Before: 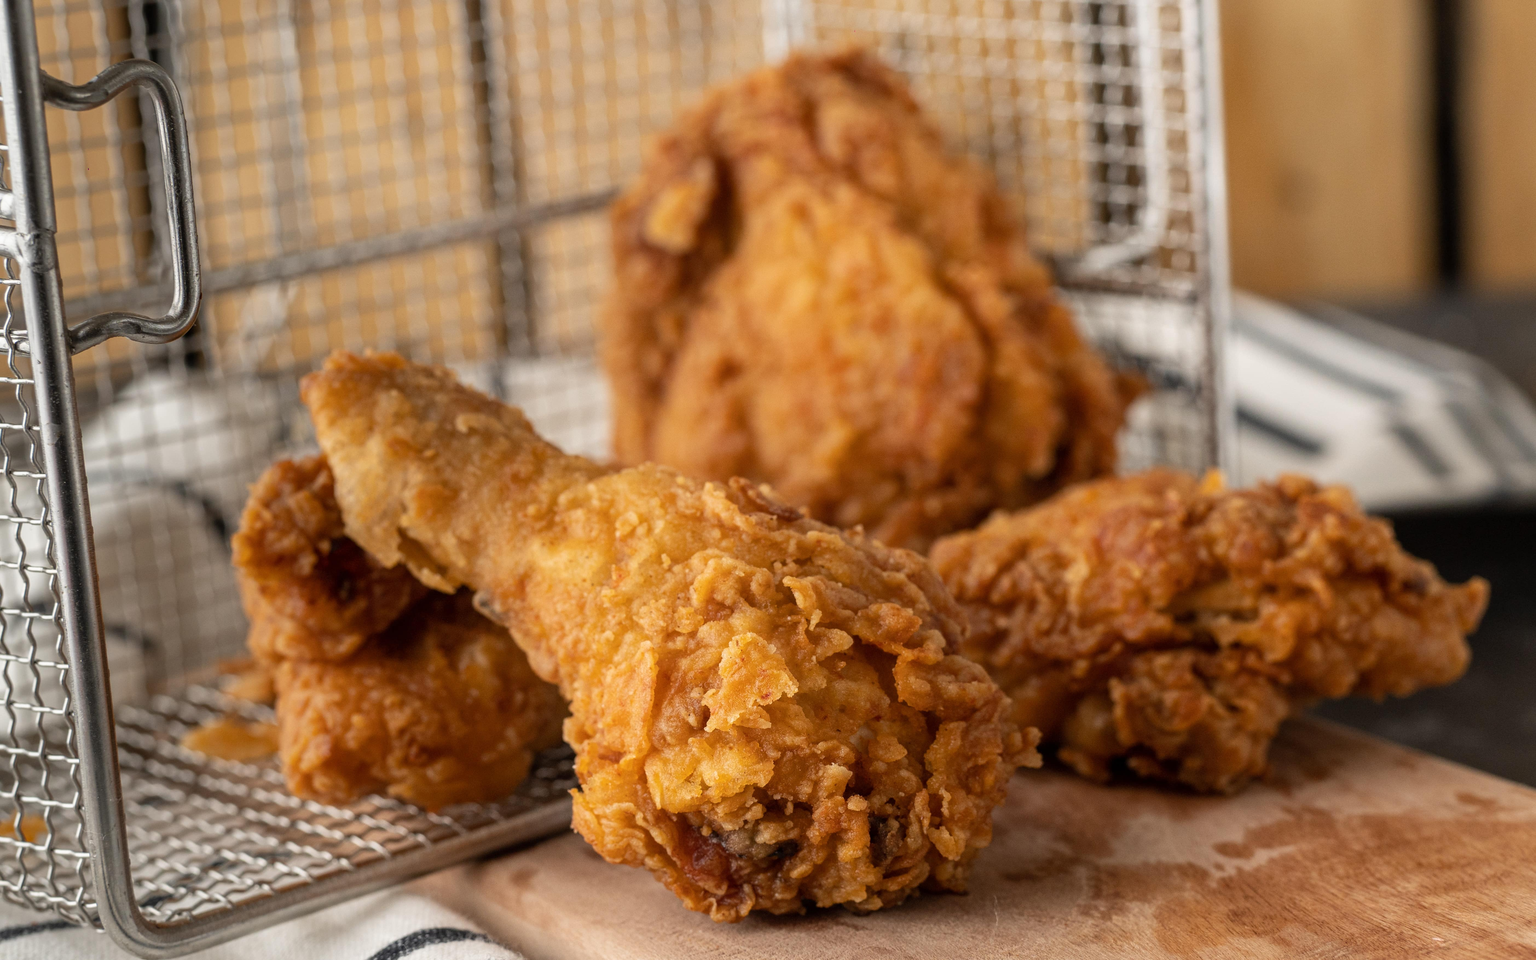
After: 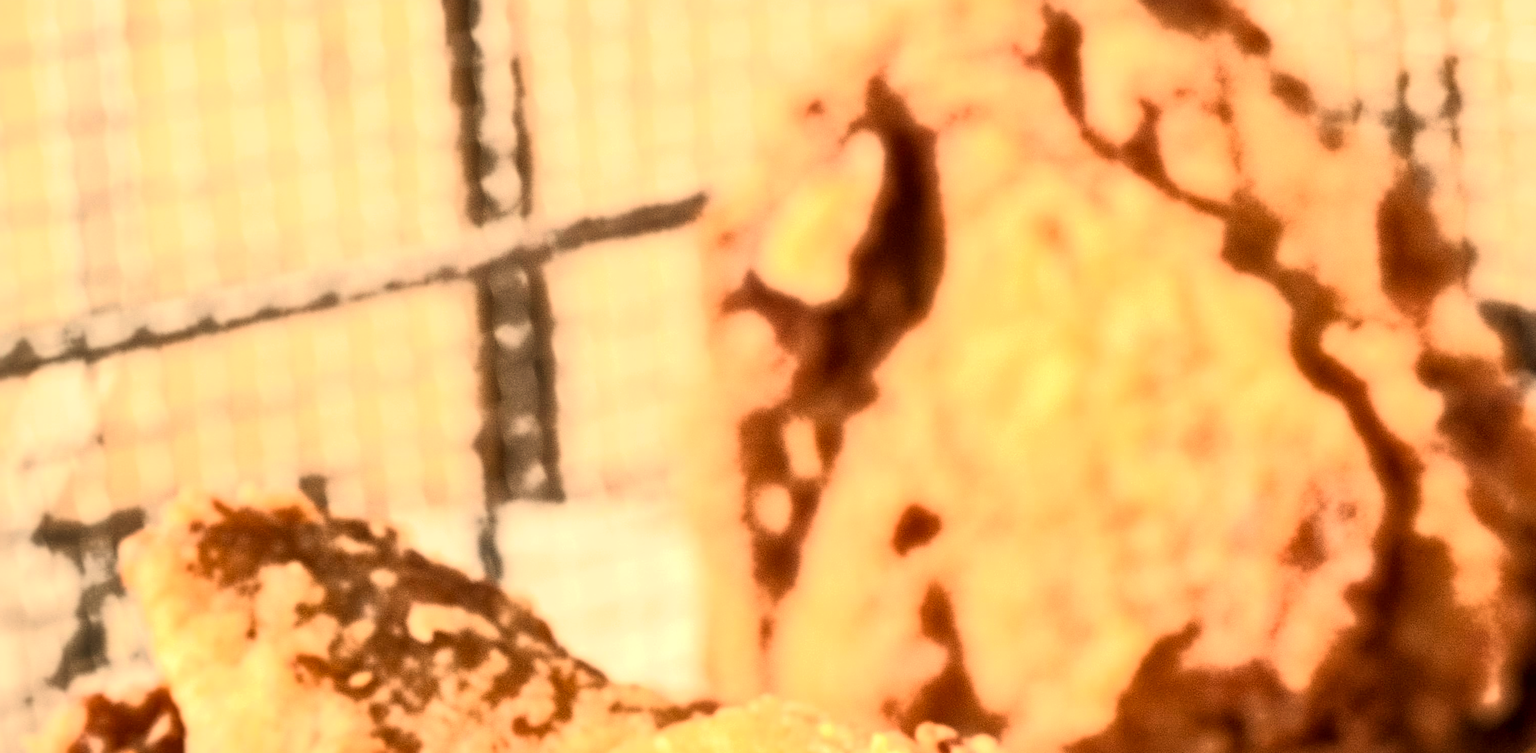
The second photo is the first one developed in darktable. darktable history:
crop: left 15.306%, top 9.065%, right 30.789%, bottom 48.638%
tone equalizer: -8 EV -0.417 EV, -7 EV -0.389 EV, -6 EV -0.333 EV, -5 EV -0.222 EV, -3 EV 0.222 EV, -2 EV 0.333 EV, -1 EV 0.389 EV, +0 EV 0.417 EV, edges refinement/feathering 500, mask exposure compensation -1.57 EV, preserve details no
local contrast: mode bilateral grid, contrast 20, coarseness 50, detail 159%, midtone range 0.2
rotate and perspective: automatic cropping off
white balance: red 1.138, green 0.996, blue 0.812
velvia: on, module defaults
bloom: size 0%, threshold 54.82%, strength 8.31%
